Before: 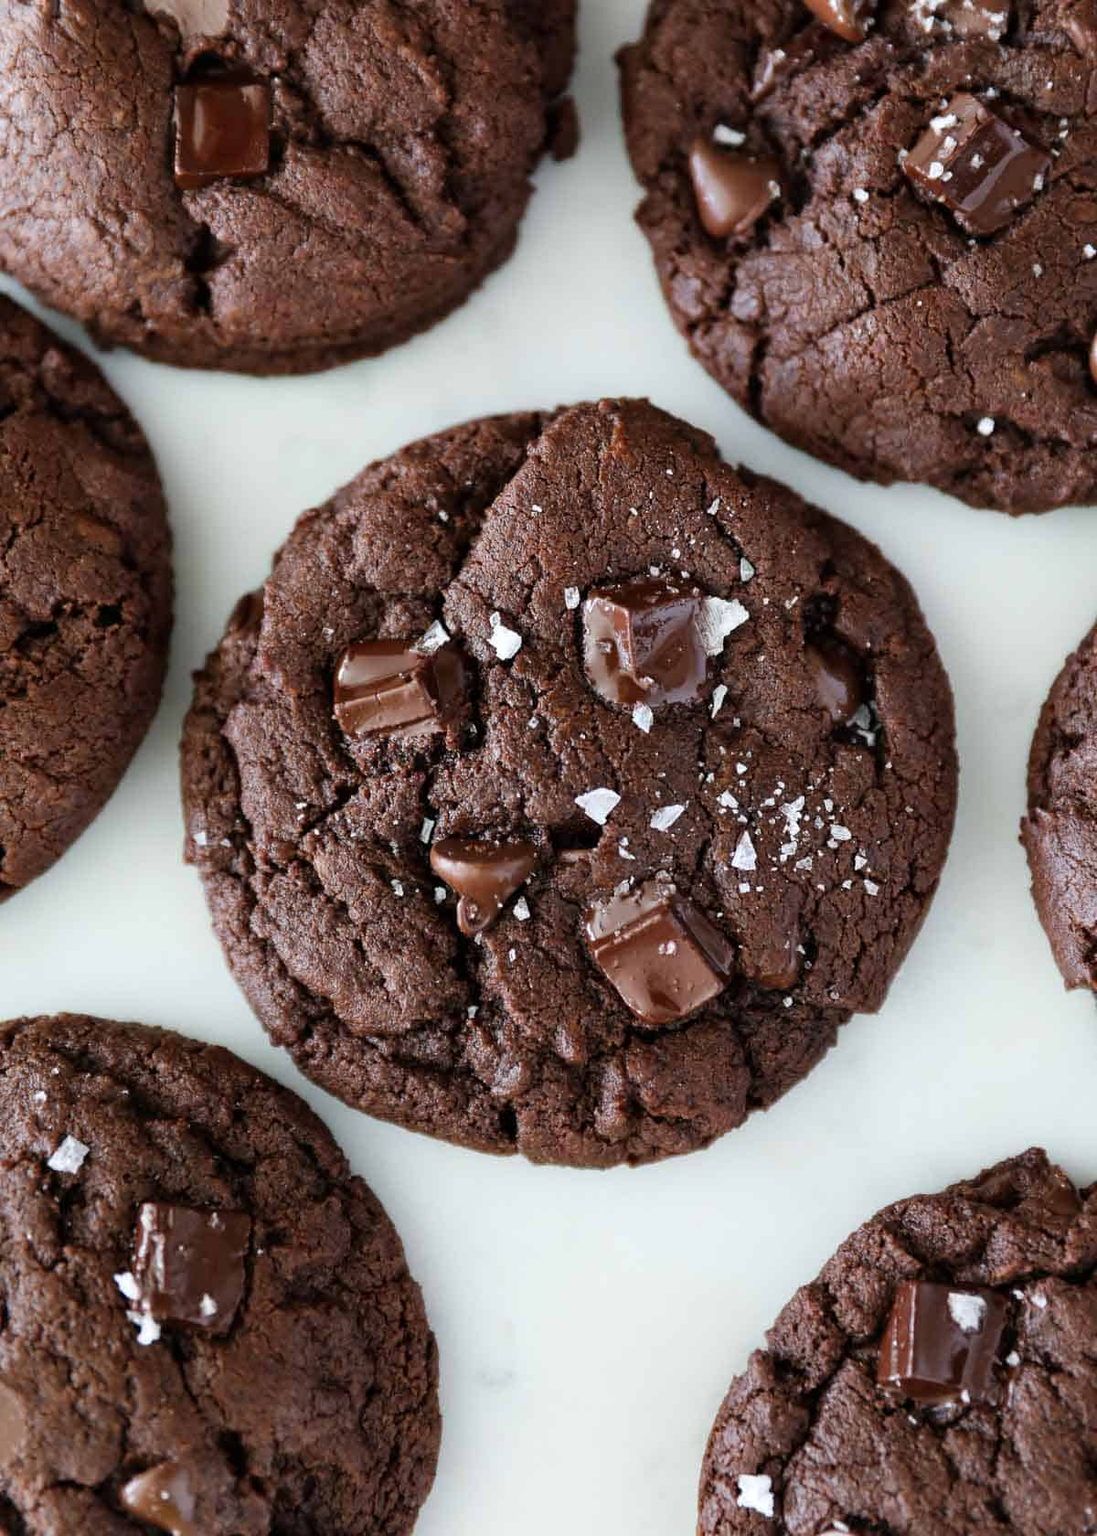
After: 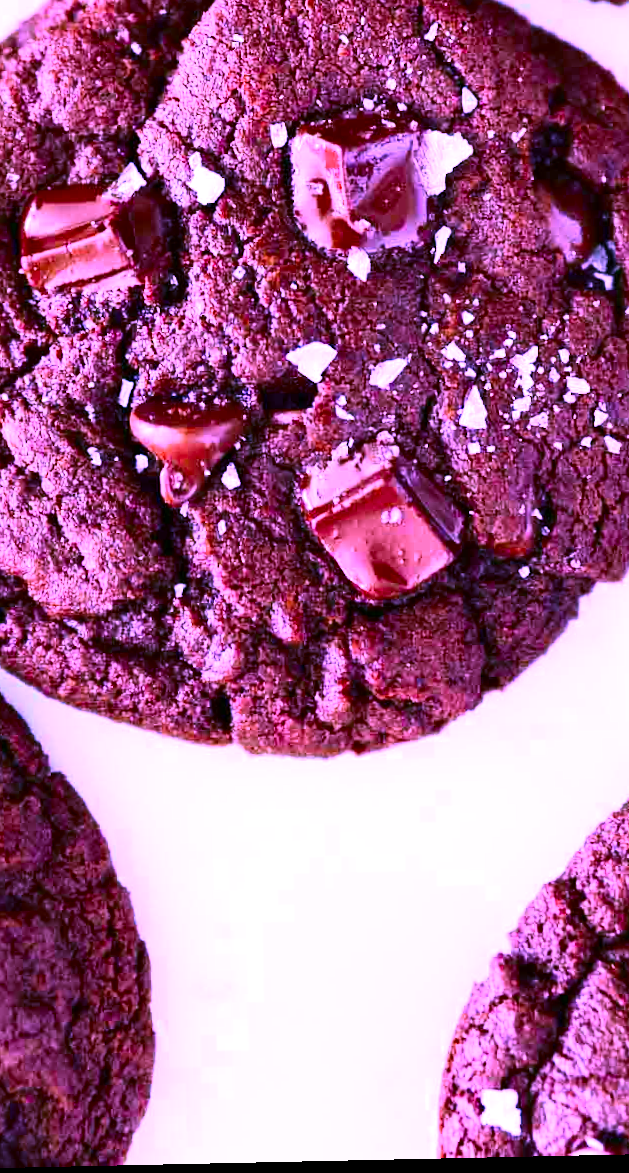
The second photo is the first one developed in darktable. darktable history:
rotate and perspective: rotation -1.24°, automatic cropping off
crop and rotate: left 29.237%, top 31.152%, right 19.807%
white balance: red 0.98, blue 1.61
color correction: highlights a* 15, highlights b* 31.55
exposure: exposure 0.921 EV, compensate highlight preservation false
contrast brightness saturation: contrast 0.26, brightness 0.02, saturation 0.87
